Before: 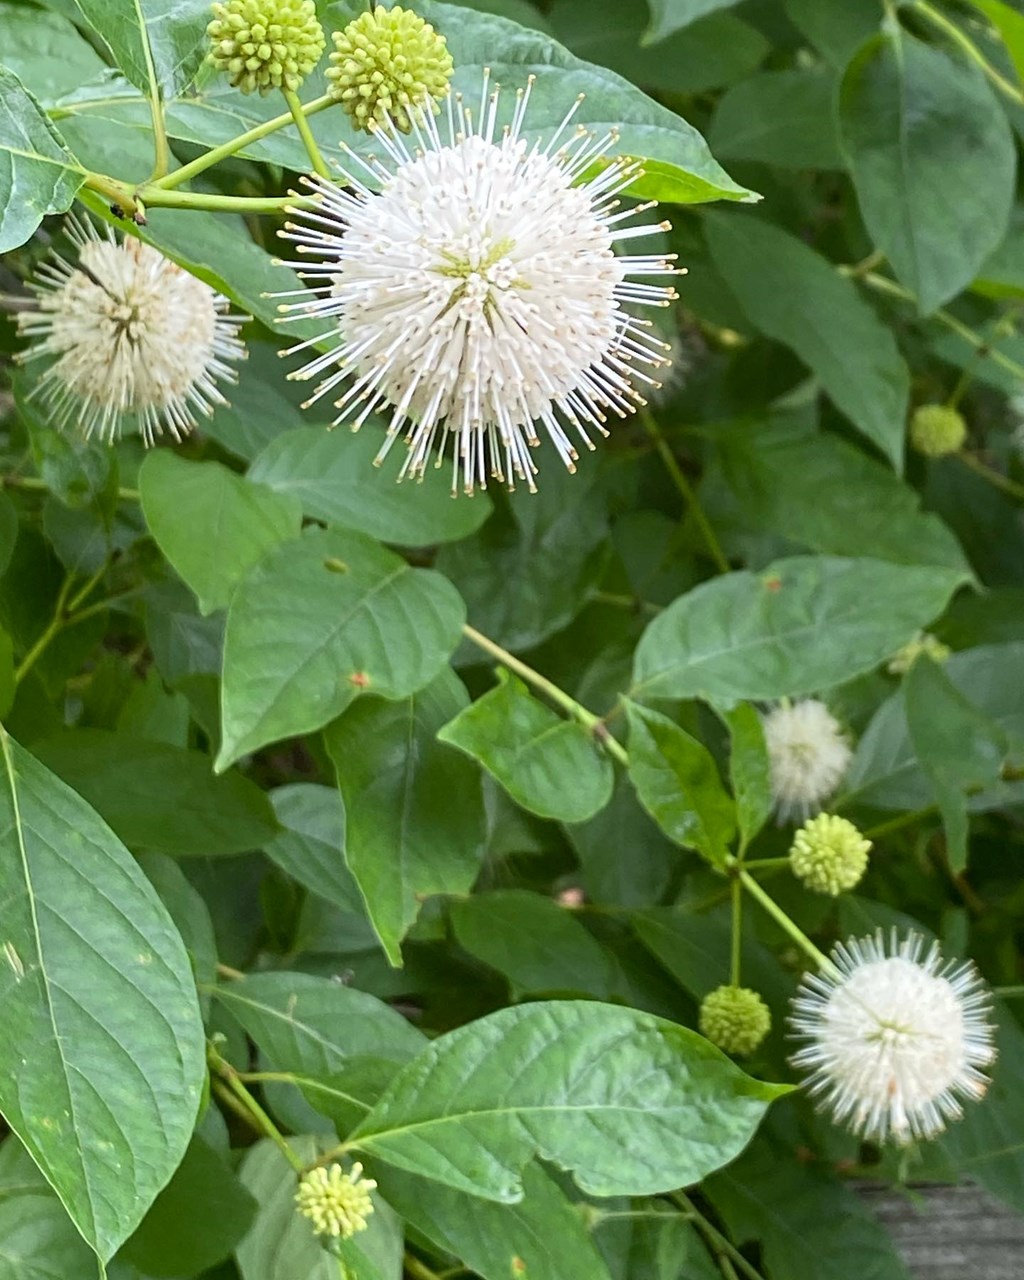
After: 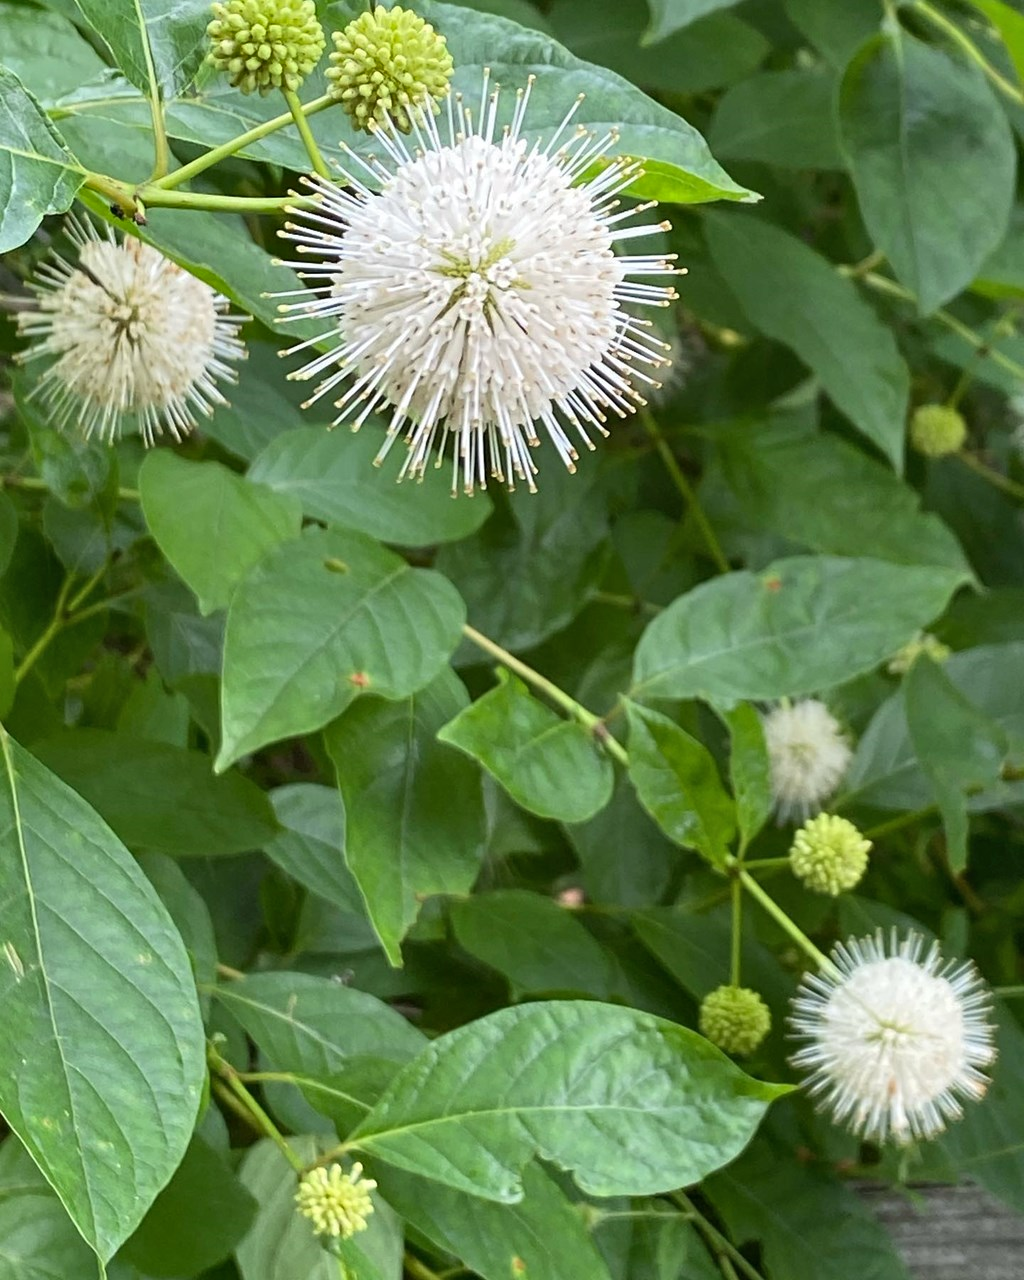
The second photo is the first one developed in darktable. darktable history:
shadows and highlights: highlights color adjustment 0.538%, soften with gaussian
